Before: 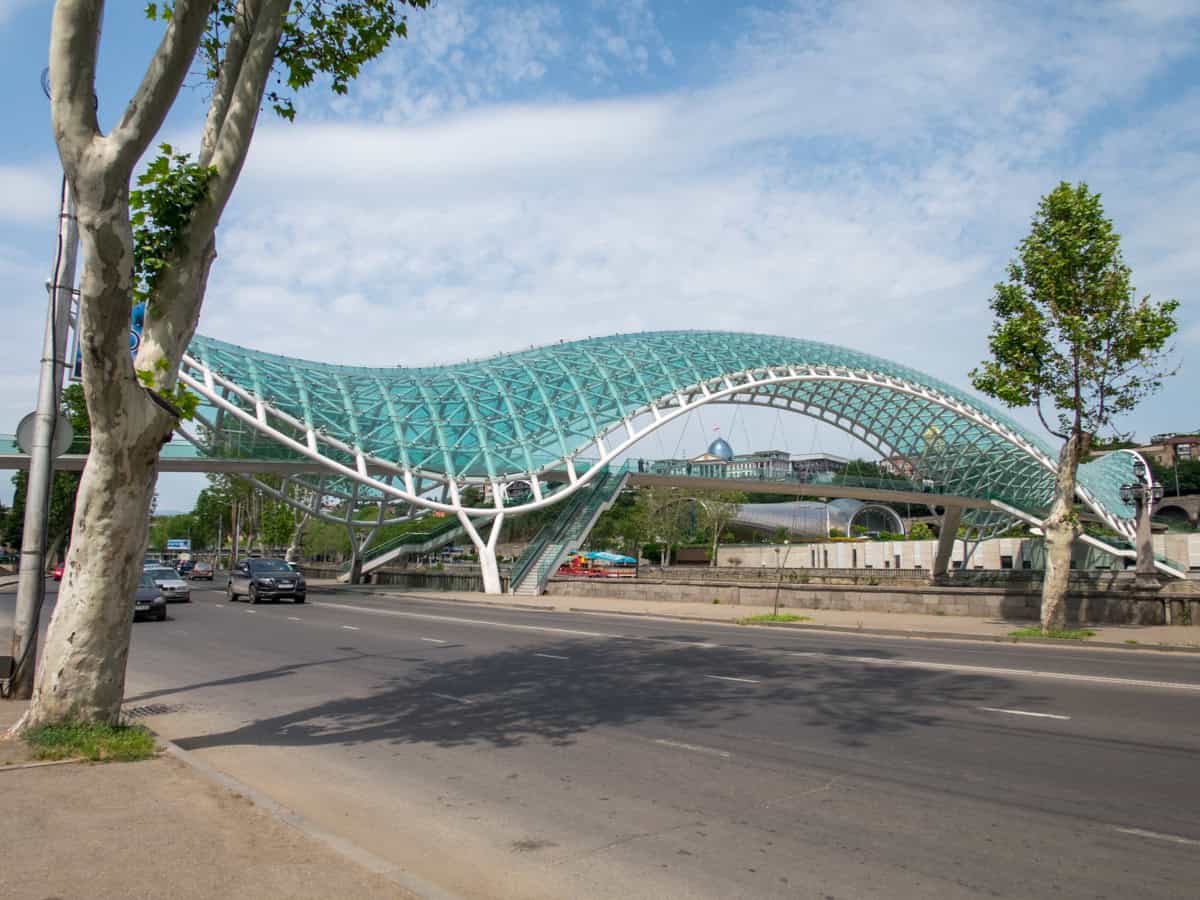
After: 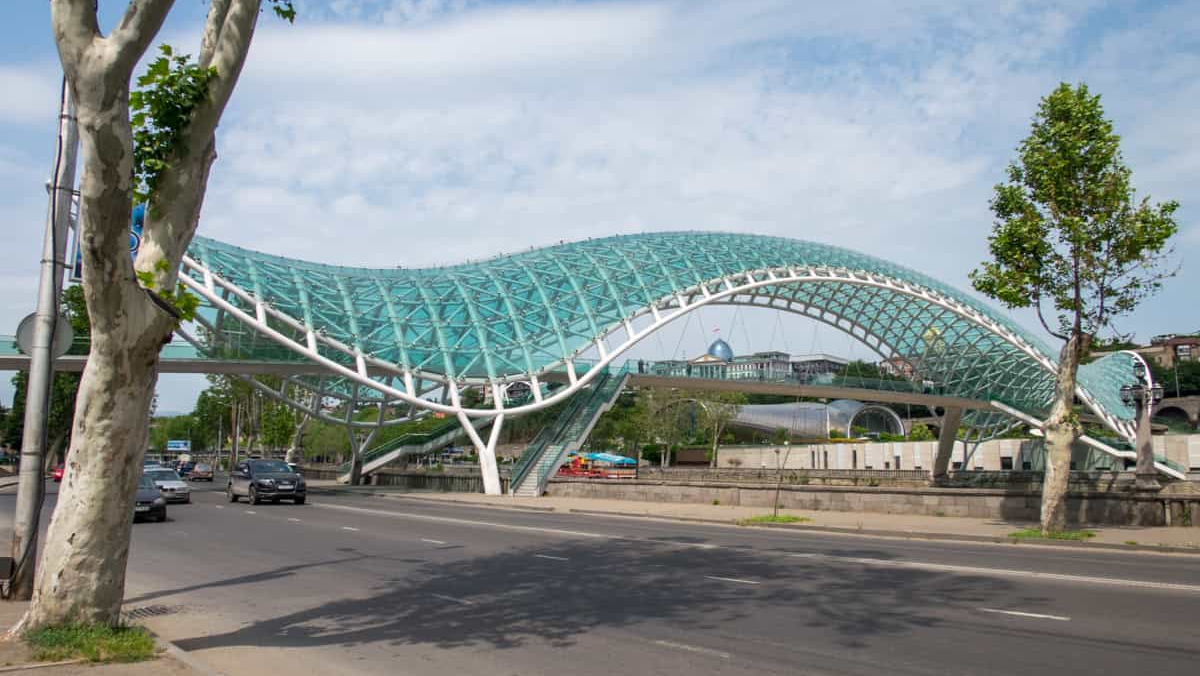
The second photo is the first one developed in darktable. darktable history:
crop: top 11.009%, bottom 13.875%
